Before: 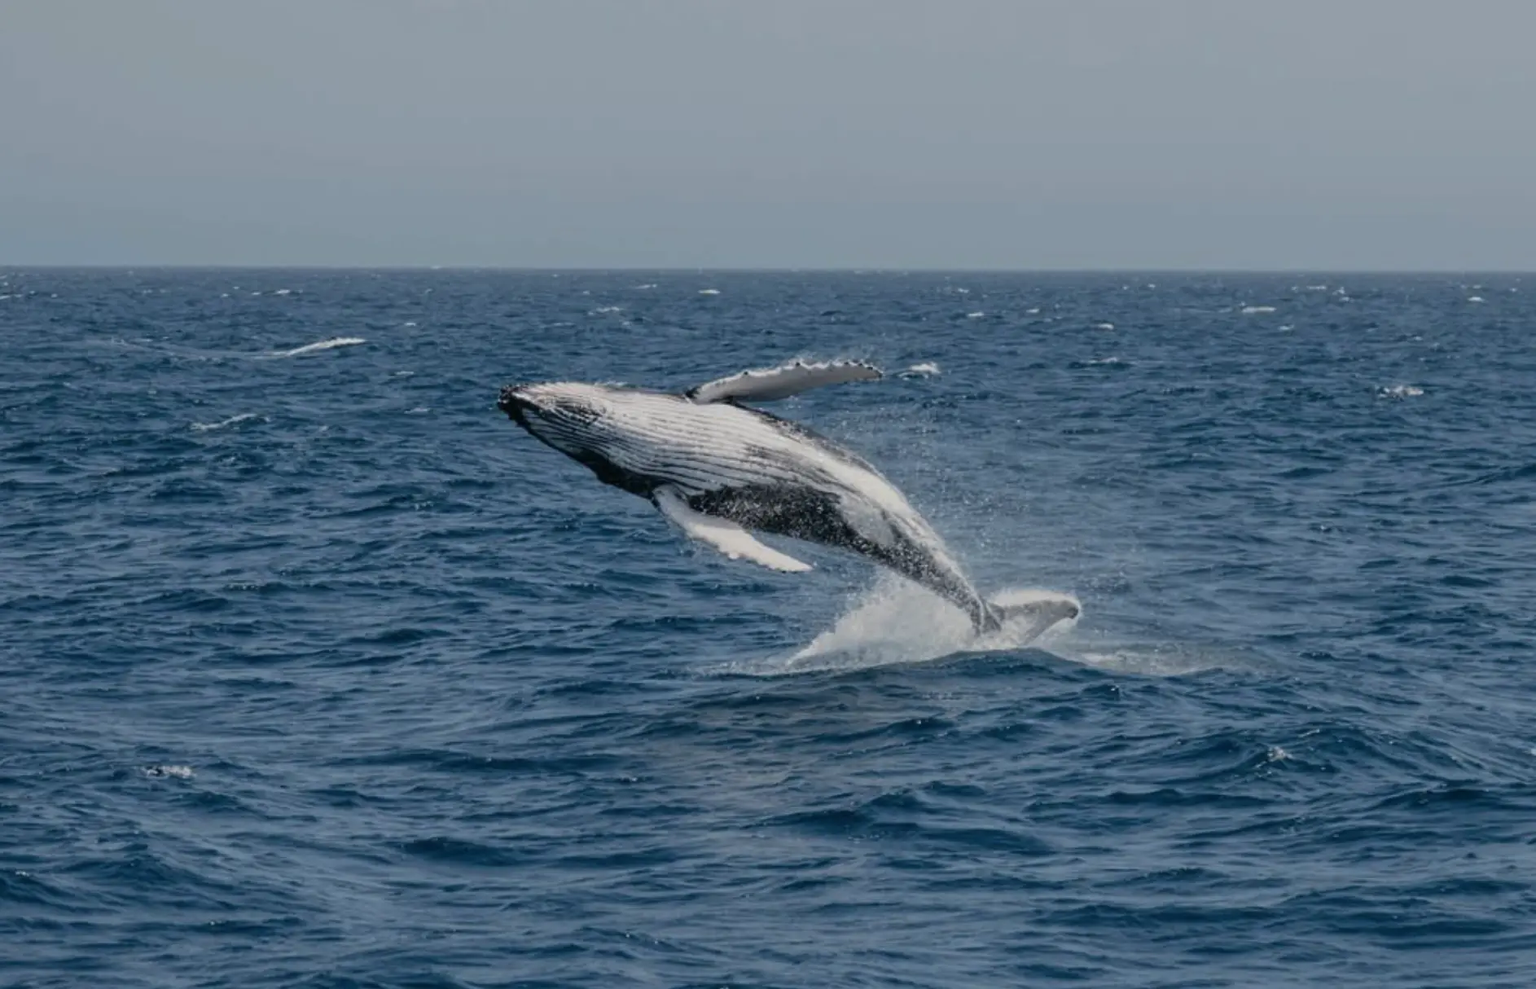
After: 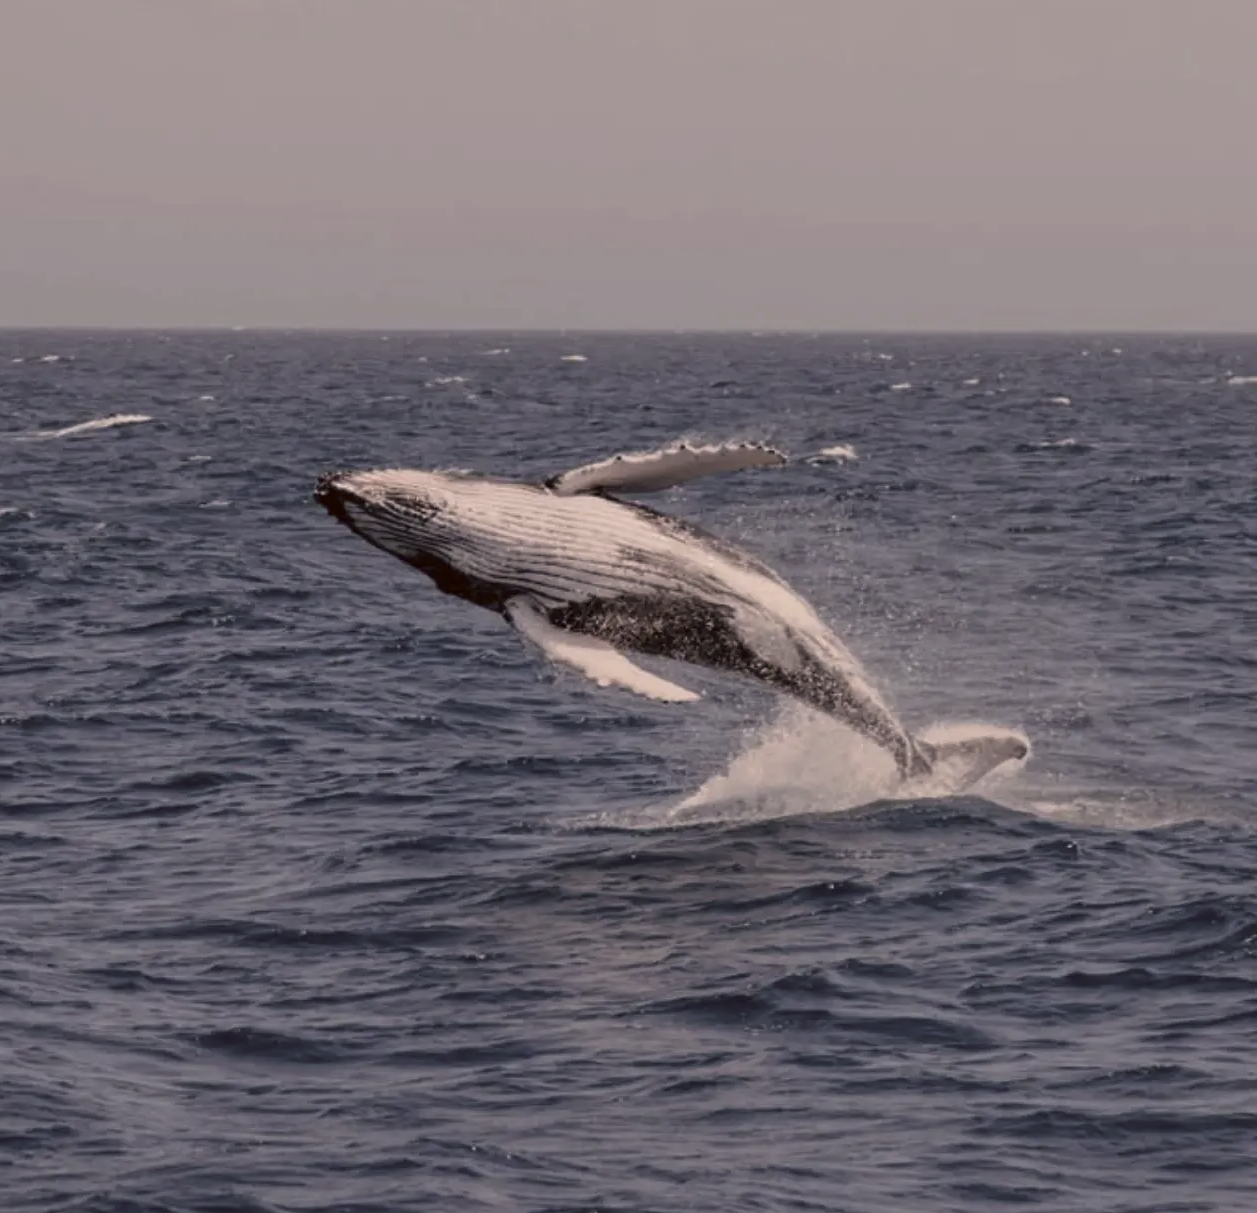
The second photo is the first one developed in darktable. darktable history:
color correction: highlights a* 10.21, highlights b* 9.79, shadows a* 8.61, shadows b* 7.88, saturation 0.8
crop and rotate: left 15.754%, right 17.579%
